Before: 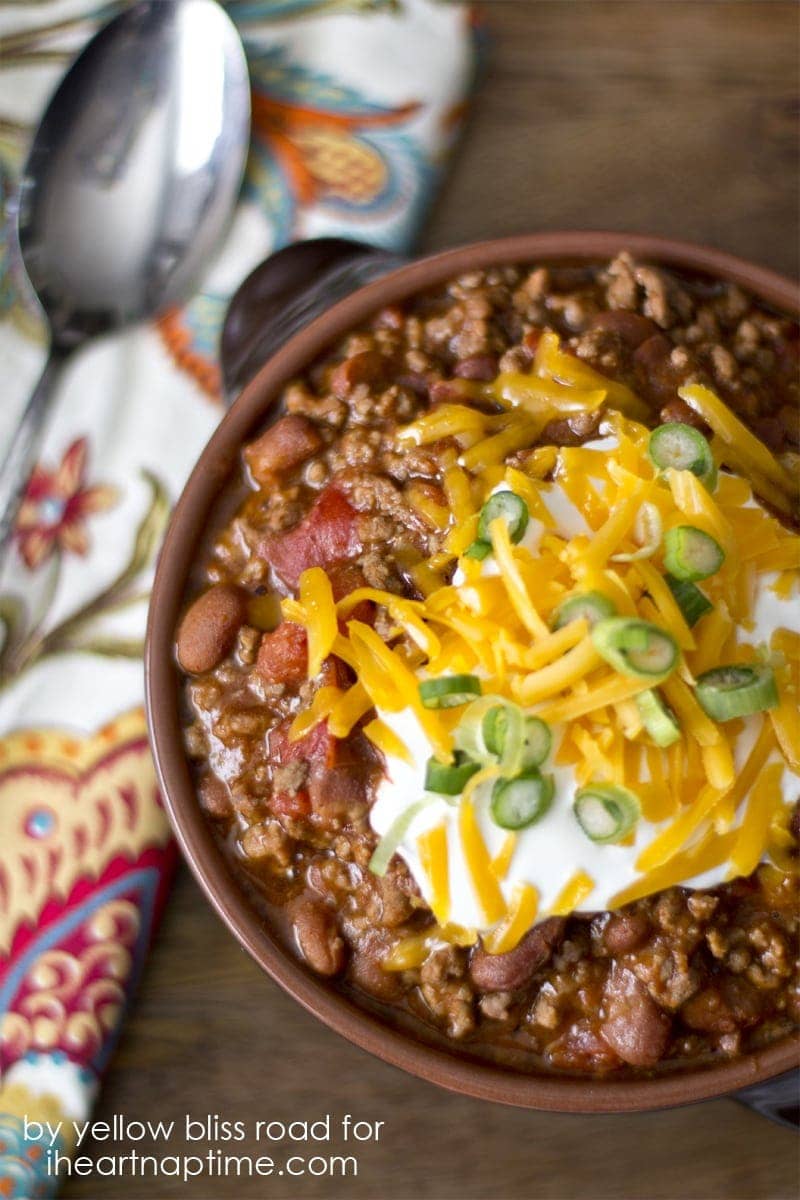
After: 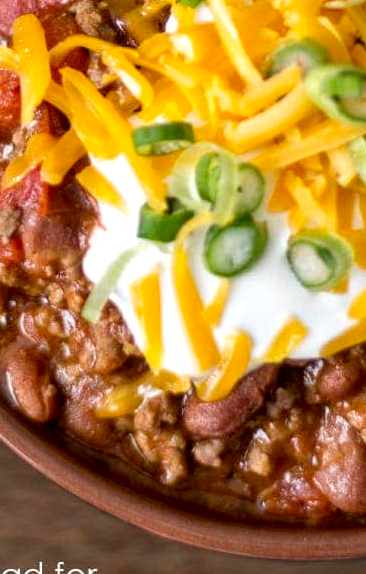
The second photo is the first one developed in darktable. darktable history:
crop: left 35.925%, top 46.156%, right 18.212%, bottom 5.956%
local contrast: detail 130%
